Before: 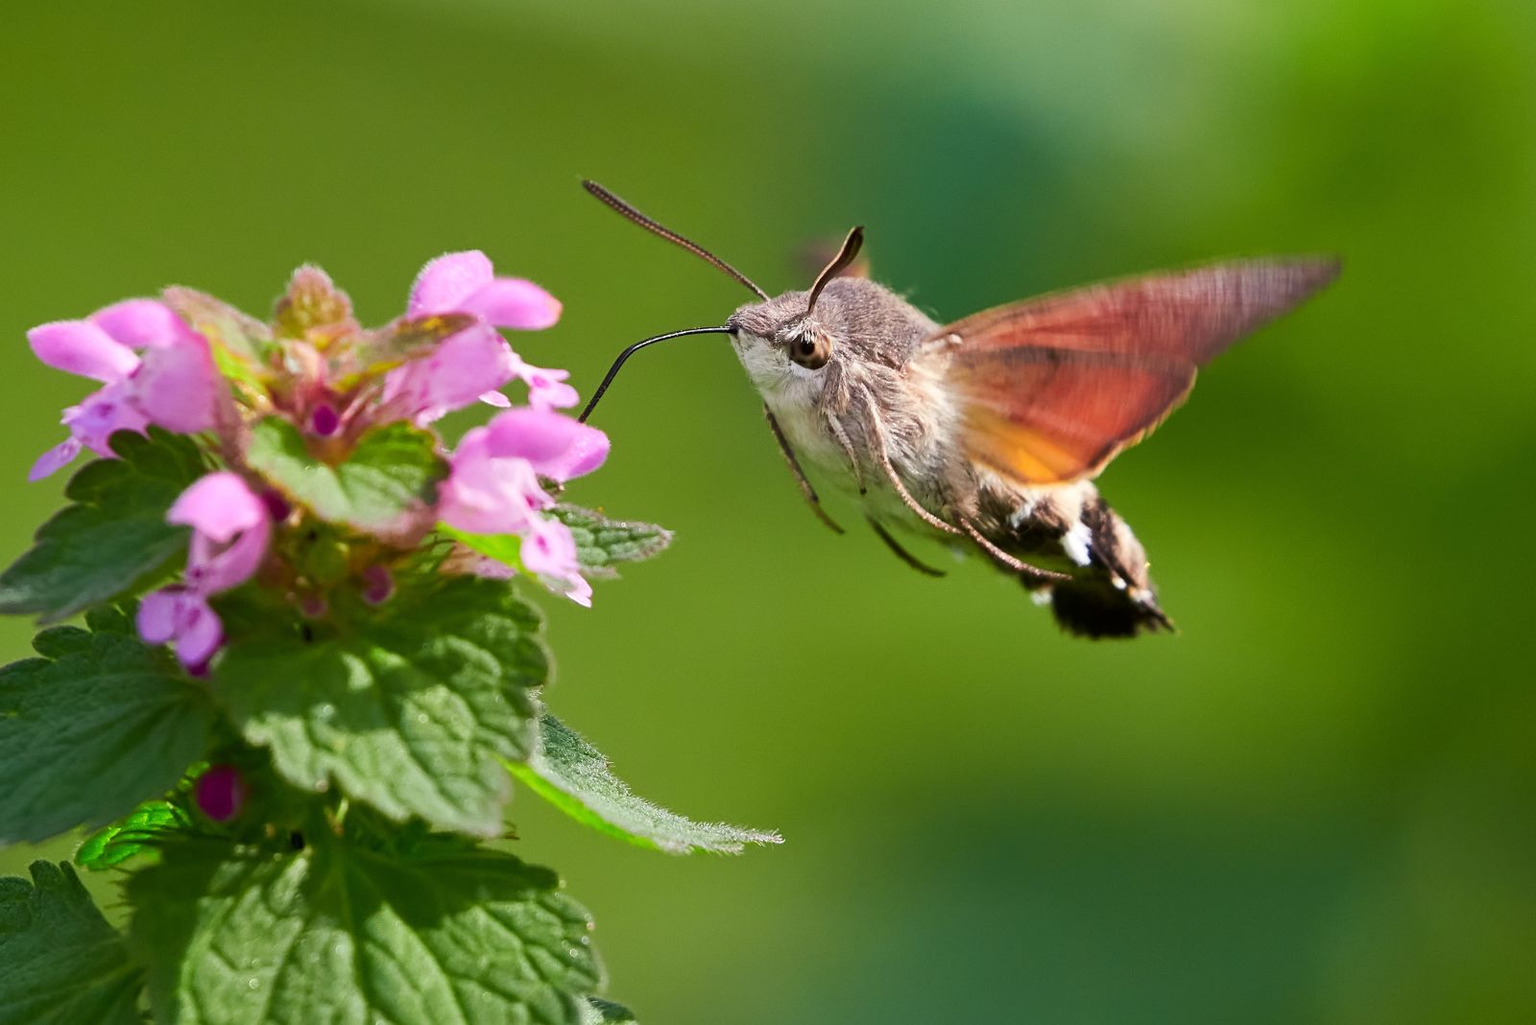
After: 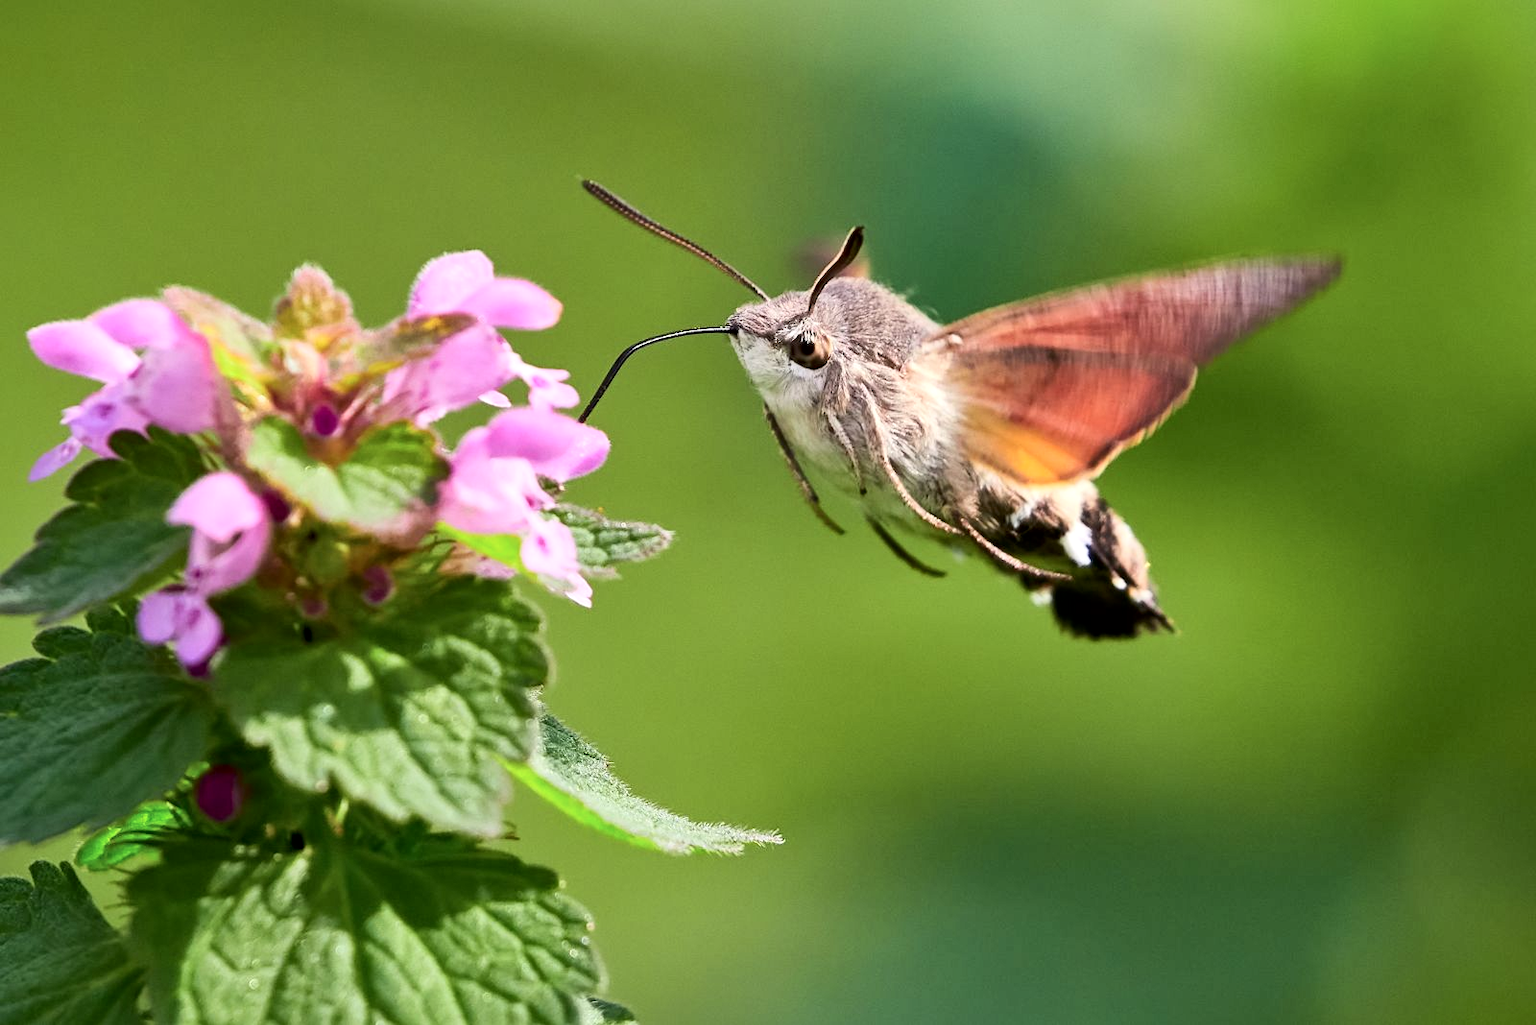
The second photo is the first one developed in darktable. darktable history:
local contrast: mode bilateral grid, contrast 19, coarseness 50, detail 132%, midtone range 0.2
tone curve: curves: ch0 [(0, 0) (0.004, 0.001) (0.133, 0.112) (0.325, 0.362) (0.832, 0.893) (1, 1)], color space Lab, independent channels, preserve colors none
